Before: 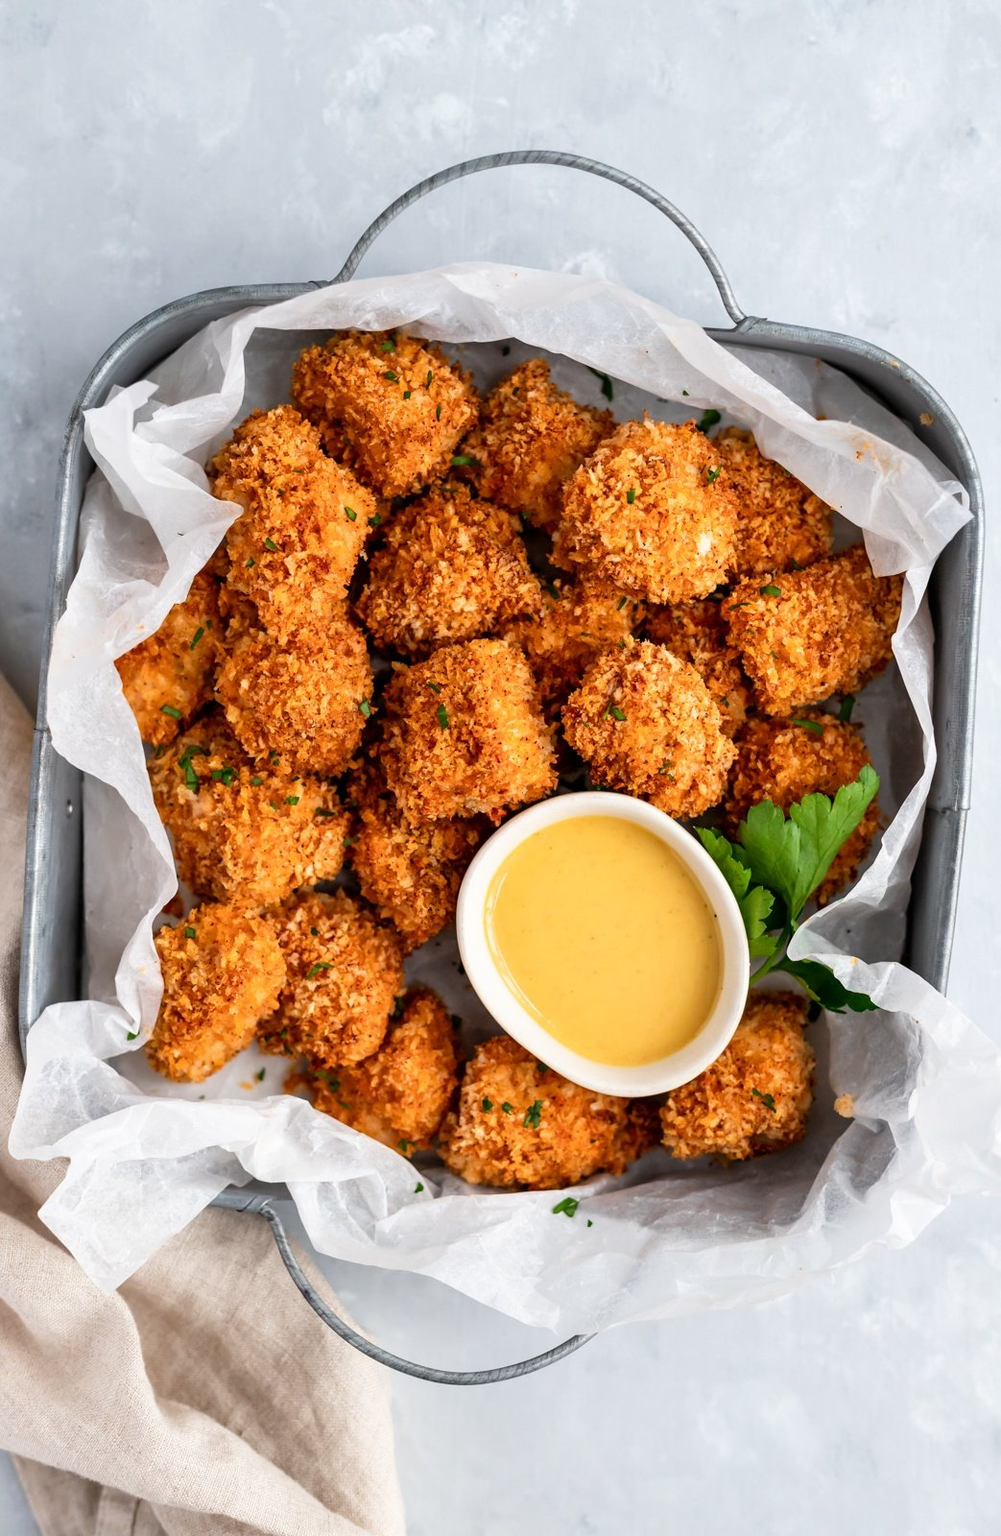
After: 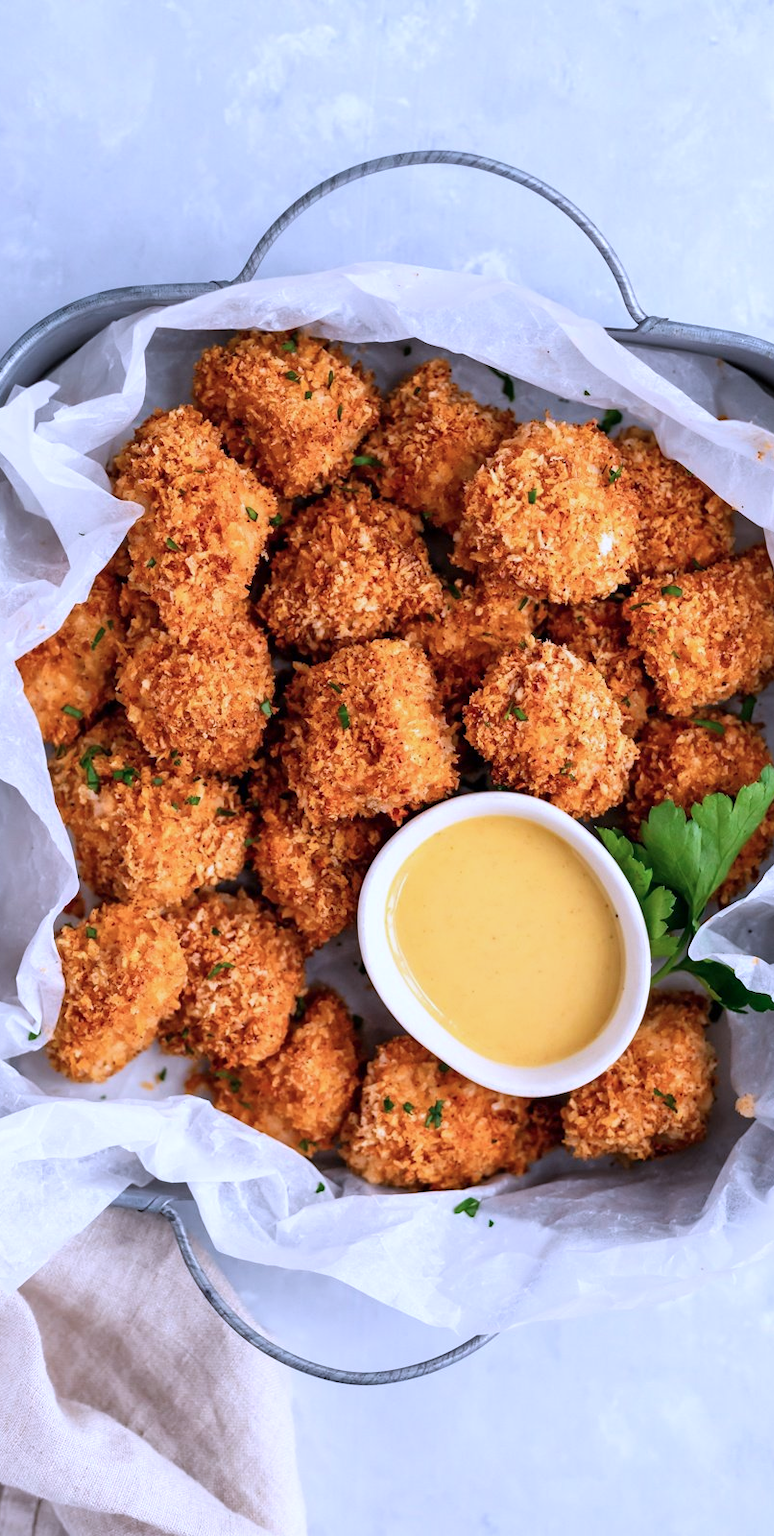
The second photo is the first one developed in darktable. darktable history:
crop: left 9.88%, right 12.664%
color calibration: illuminant as shot in camera, x 0.379, y 0.396, temperature 4138.76 K
